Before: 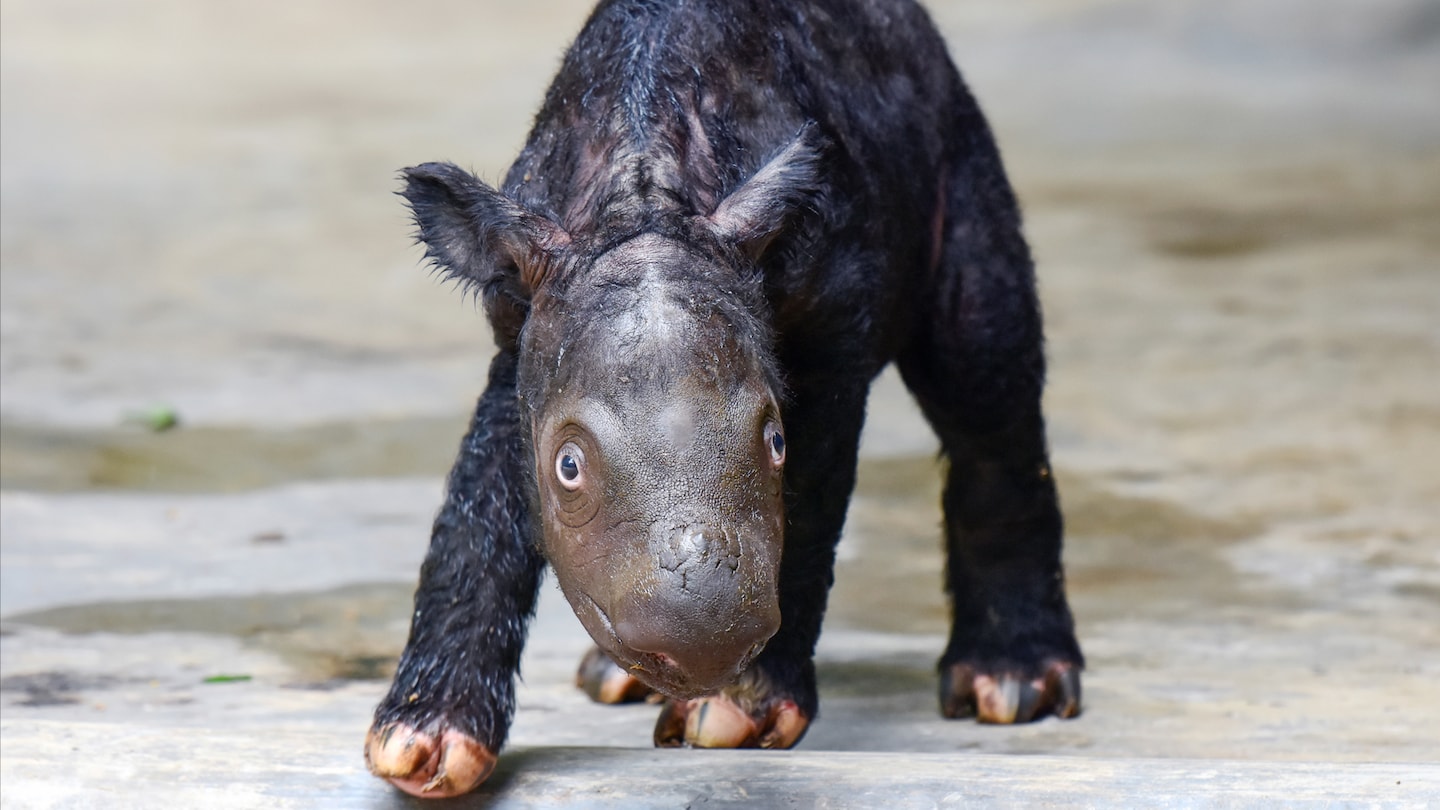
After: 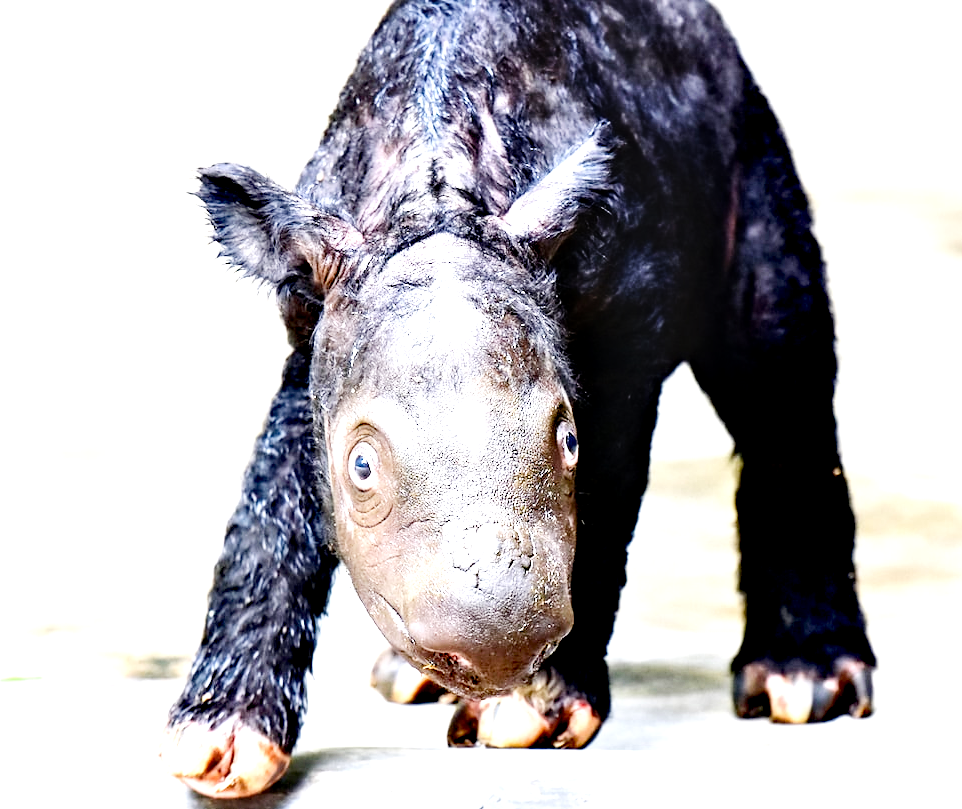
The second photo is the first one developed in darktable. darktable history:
exposure: black level correction -0.005, exposure 0.626 EV, compensate exposure bias true, compensate highlight preservation false
crop and rotate: left 14.411%, right 18.769%
base curve: curves: ch0 [(0, 0) (0.036, 0.025) (0.121, 0.166) (0.206, 0.329) (0.605, 0.79) (1, 1)], fusion 1, preserve colors none
tone equalizer: -8 EV -1.08 EV, -7 EV -0.98 EV, -6 EV -0.887 EV, -5 EV -0.557 EV, -3 EV 0.555 EV, -2 EV 0.848 EV, -1 EV 0.994 EV, +0 EV 1.06 EV, edges refinement/feathering 500, mask exposure compensation -1.57 EV, preserve details no
